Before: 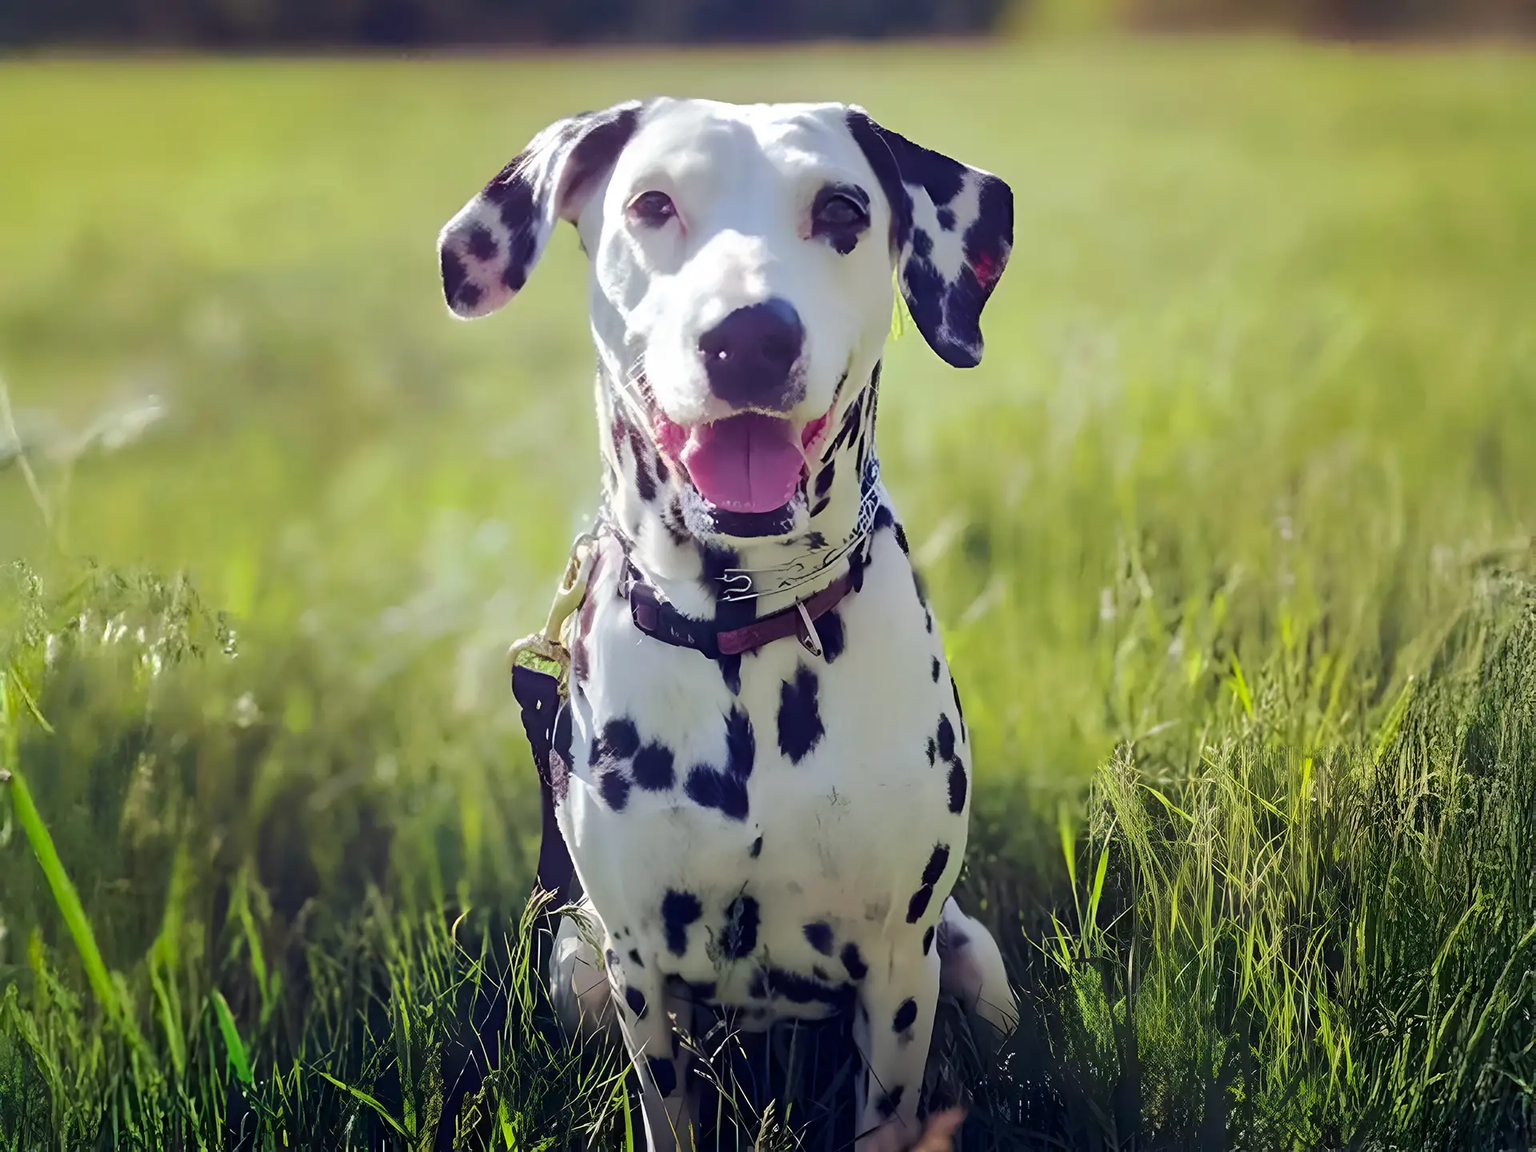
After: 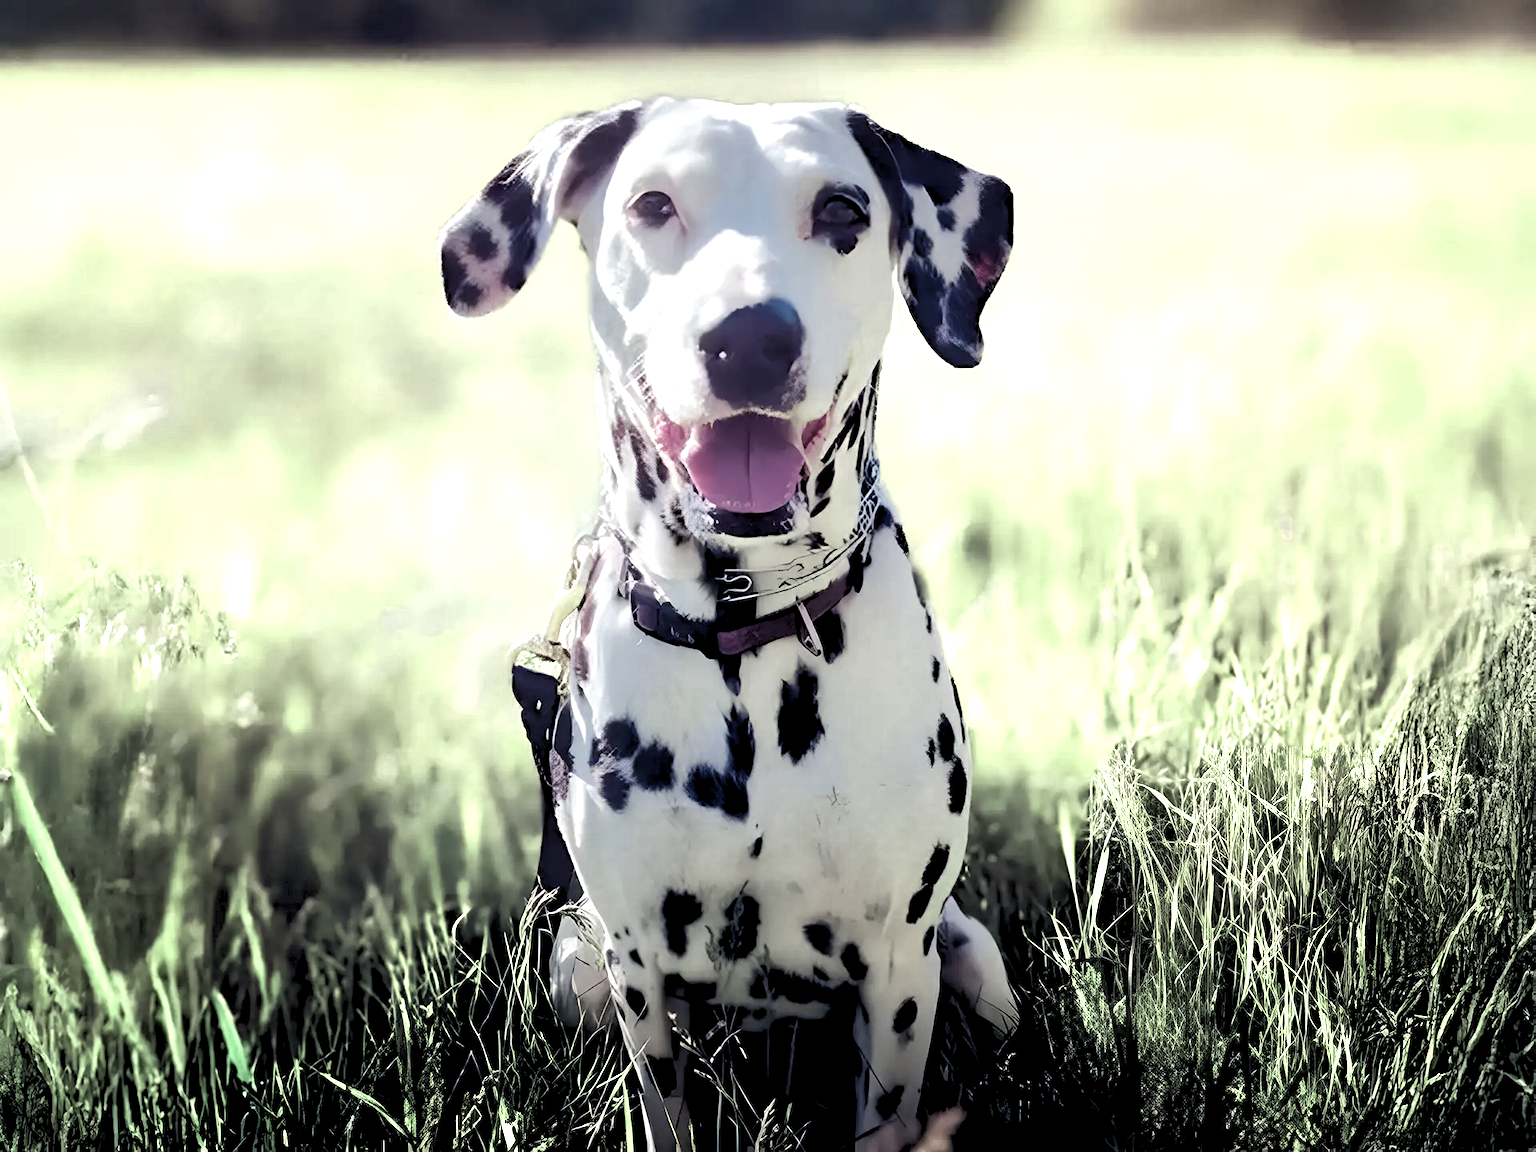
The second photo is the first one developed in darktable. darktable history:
color zones: curves: ch0 [(0.25, 0.667) (0.758, 0.368)]; ch1 [(0.215, 0.245) (0.761, 0.373)]; ch2 [(0.247, 0.554) (0.761, 0.436)]
tone equalizer: -8 EV -0.75 EV, -7 EV -0.7 EV, -6 EV -0.6 EV, -5 EV -0.4 EV, -3 EV 0.4 EV, -2 EV 0.6 EV, -1 EV 0.7 EV, +0 EV 0.75 EV, edges refinement/feathering 500, mask exposure compensation -1.57 EV, preserve details no
rgb levels: preserve colors sum RGB, levels [[0.038, 0.433, 0.934], [0, 0.5, 1], [0, 0.5, 1]]
